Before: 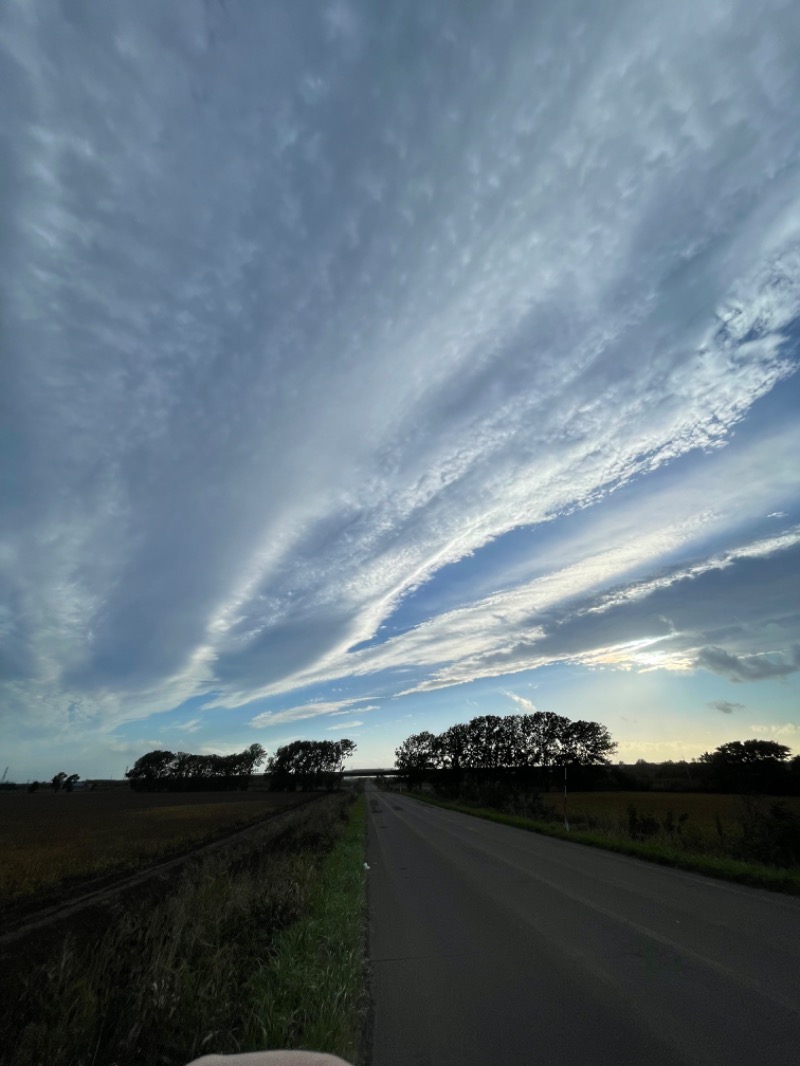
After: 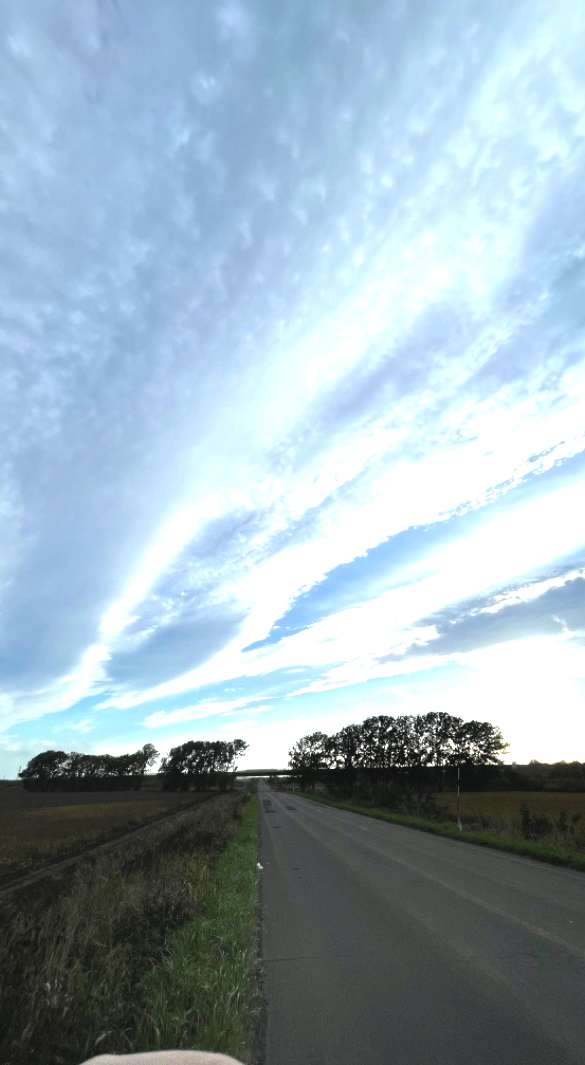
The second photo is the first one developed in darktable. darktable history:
crop: left 13.443%, right 13.31%
exposure: black level correction -0.002, exposure 1.35 EV, compensate highlight preservation false
